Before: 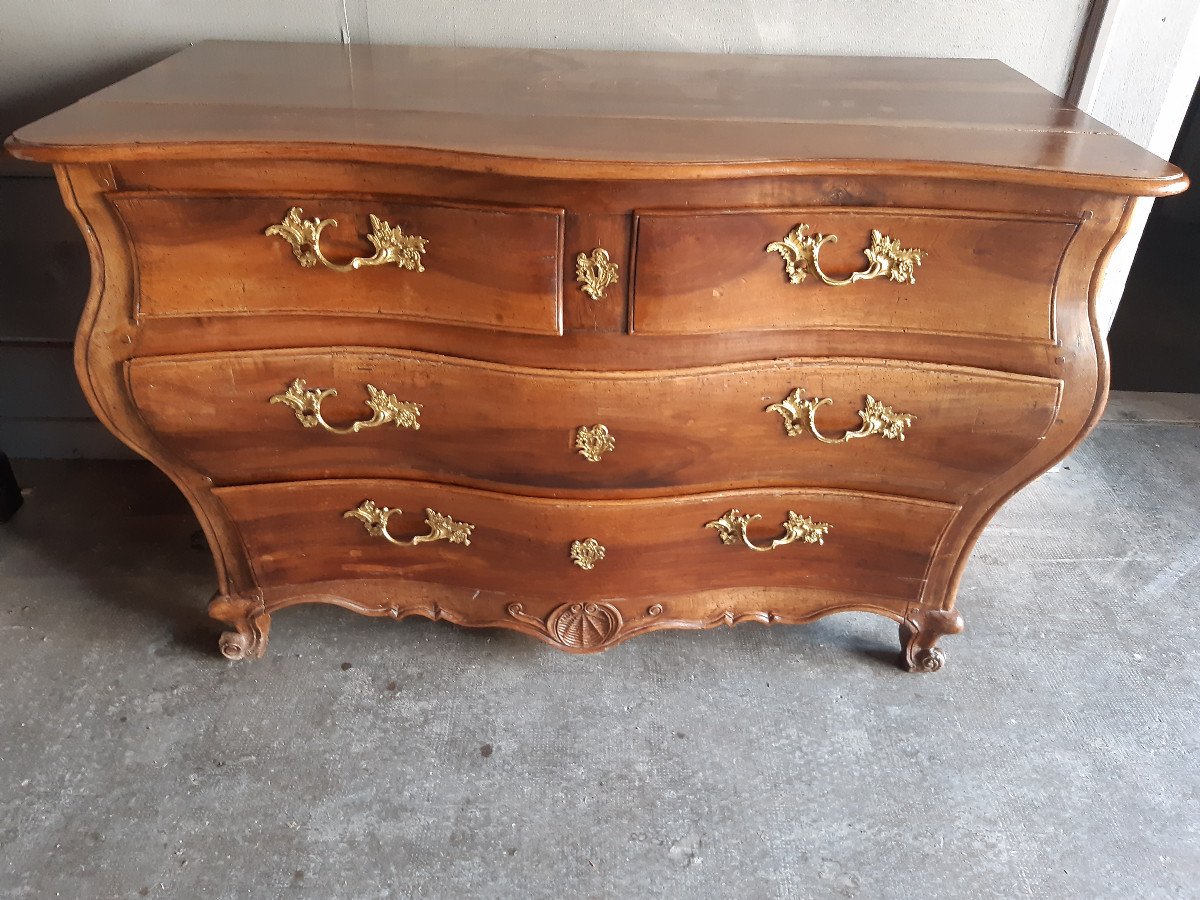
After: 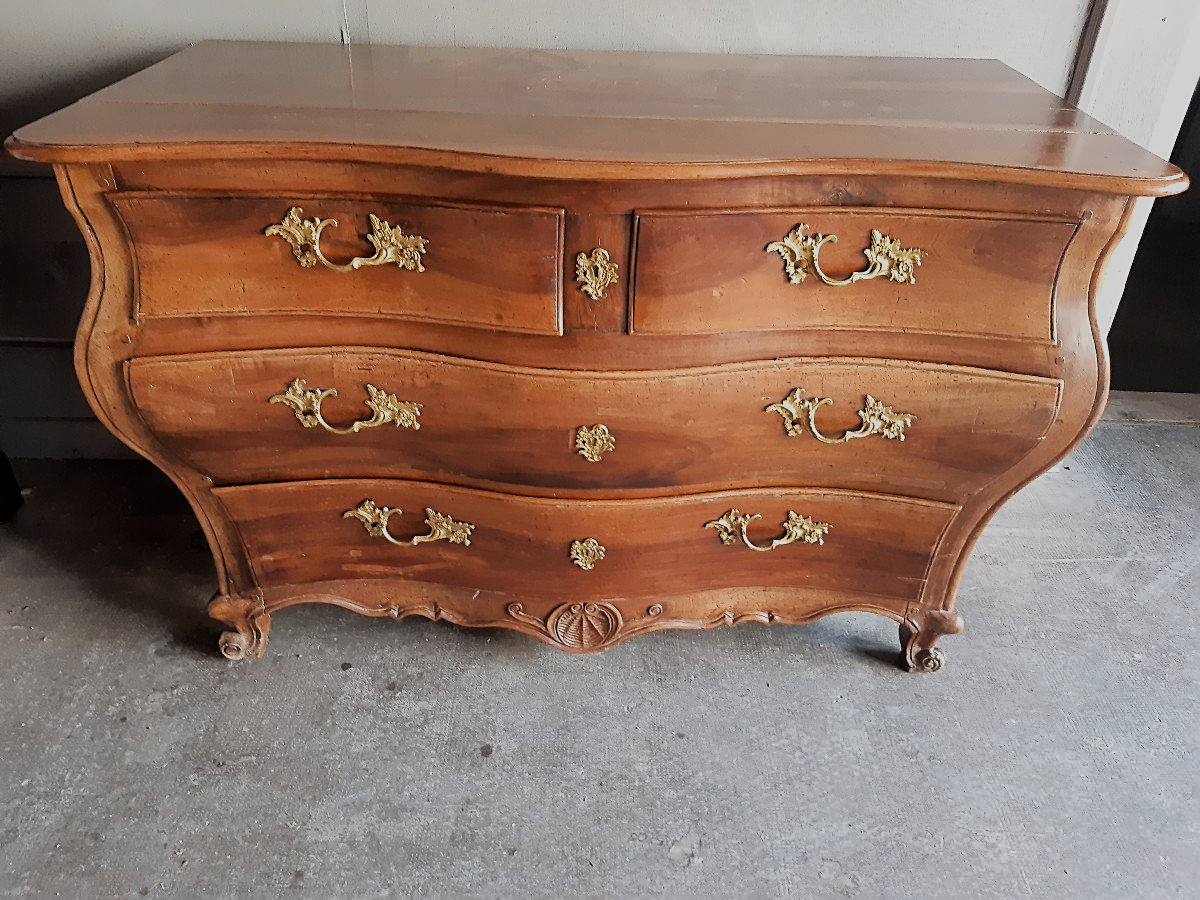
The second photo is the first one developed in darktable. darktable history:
filmic rgb: black relative exposure -7.38 EV, white relative exposure 5.05 EV, threshold 3.05 EV, hardness 3.21, iterations of high-quality reconstruction 0, enable highlight reconstruction true
sharpen: on, module defaults
